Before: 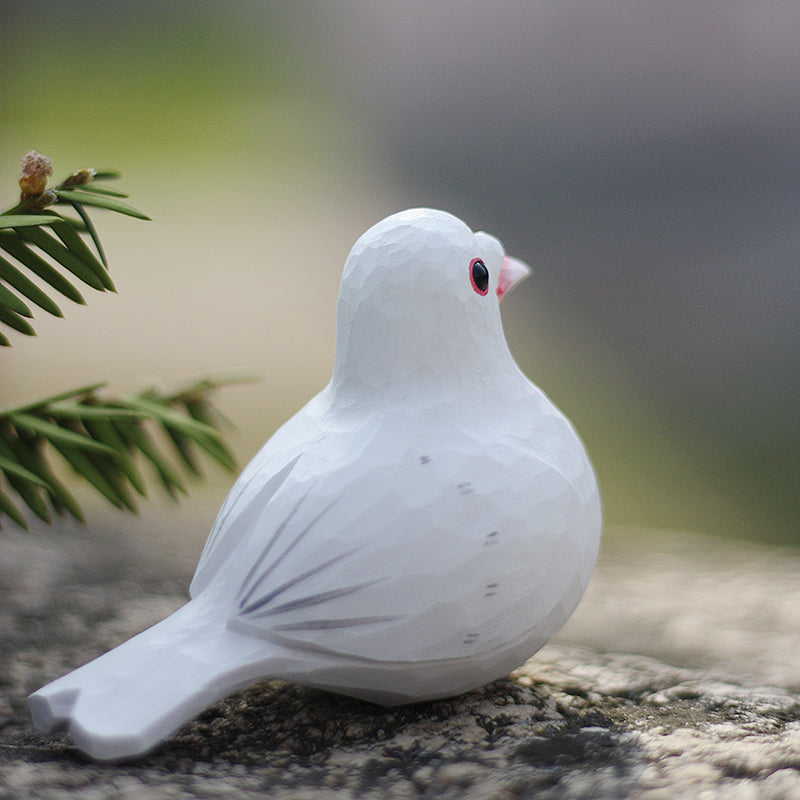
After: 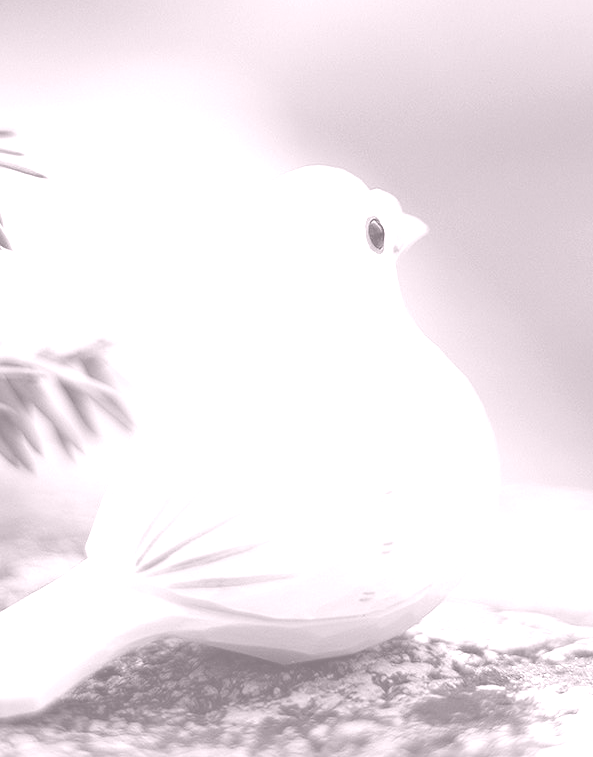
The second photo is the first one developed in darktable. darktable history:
colorize: hue 25.2°, saturation 83%, source mix 82%, lightness 79%, version 1
crop and rotate: left 13.15%, top 5.251%, right 12.609%
